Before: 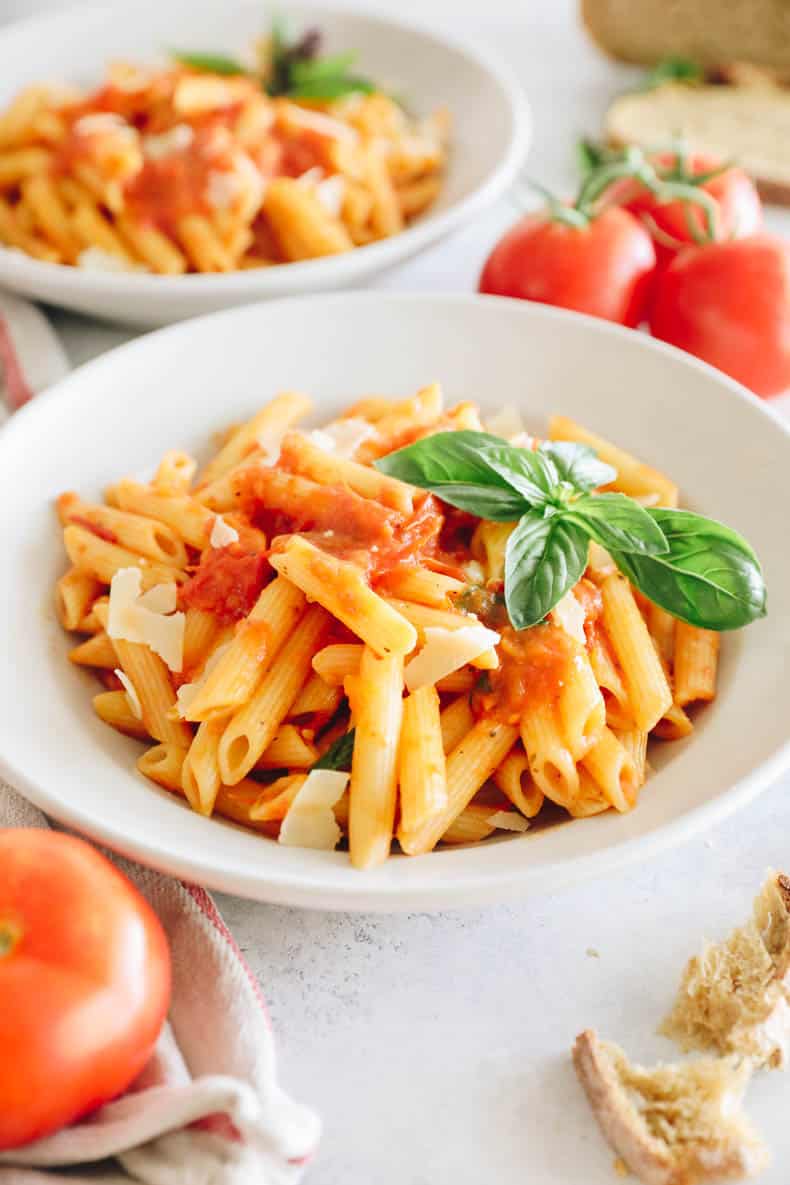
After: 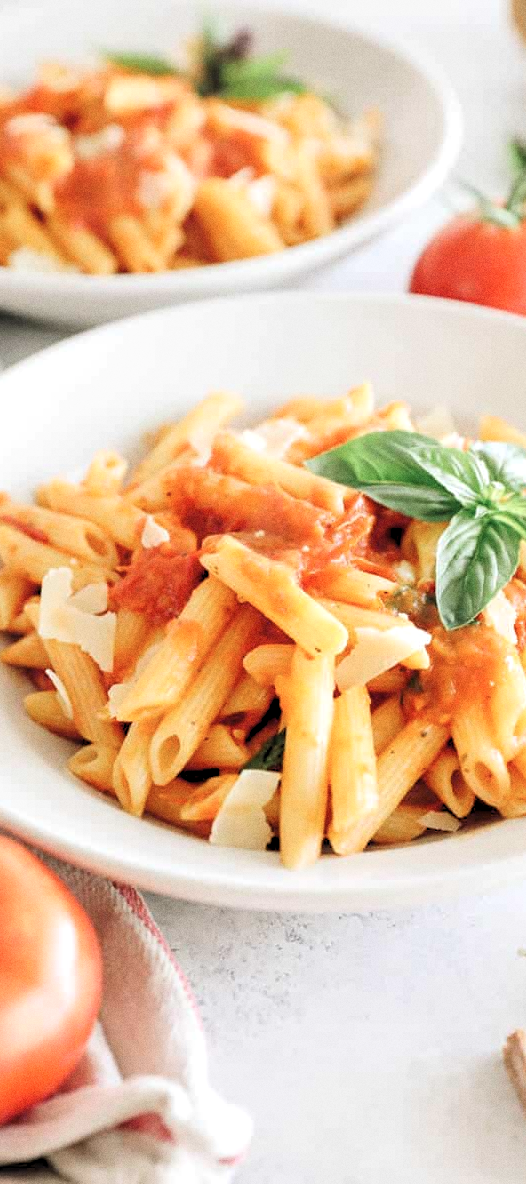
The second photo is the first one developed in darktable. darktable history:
crop and rotate: left 8.786%, right 24.548%
rgb levels: levels [[0.013, 0.434, 0.89], [0, 0.5, 1], [0, 0.5, 1]]
color zones: curves: ch0 [(0, 0.5) (0.143, 0.5) (0.286, 0.5) (0.429, 0.504) (0.571, 0.5) (0.714, 0.509) (0.857, 0.5) (1, 0.5)]; ch1 [(0, 0.425) (0.143, 0.425) (0.286, 0.375) (0.429, 0.405) (0.571, 0.5) (0.714, 0.47) (0.857, 0.425) (1, 0.435)]; ch2 [(0, 0.5) (0.143, 0.5) (0.286, 0.5) (0.429, 0.517) (0.571, 0.5) (0.714, 0.51) (0.857, 0.5) (1, 0.5)]
grain: coarseness 0.09 ISO
